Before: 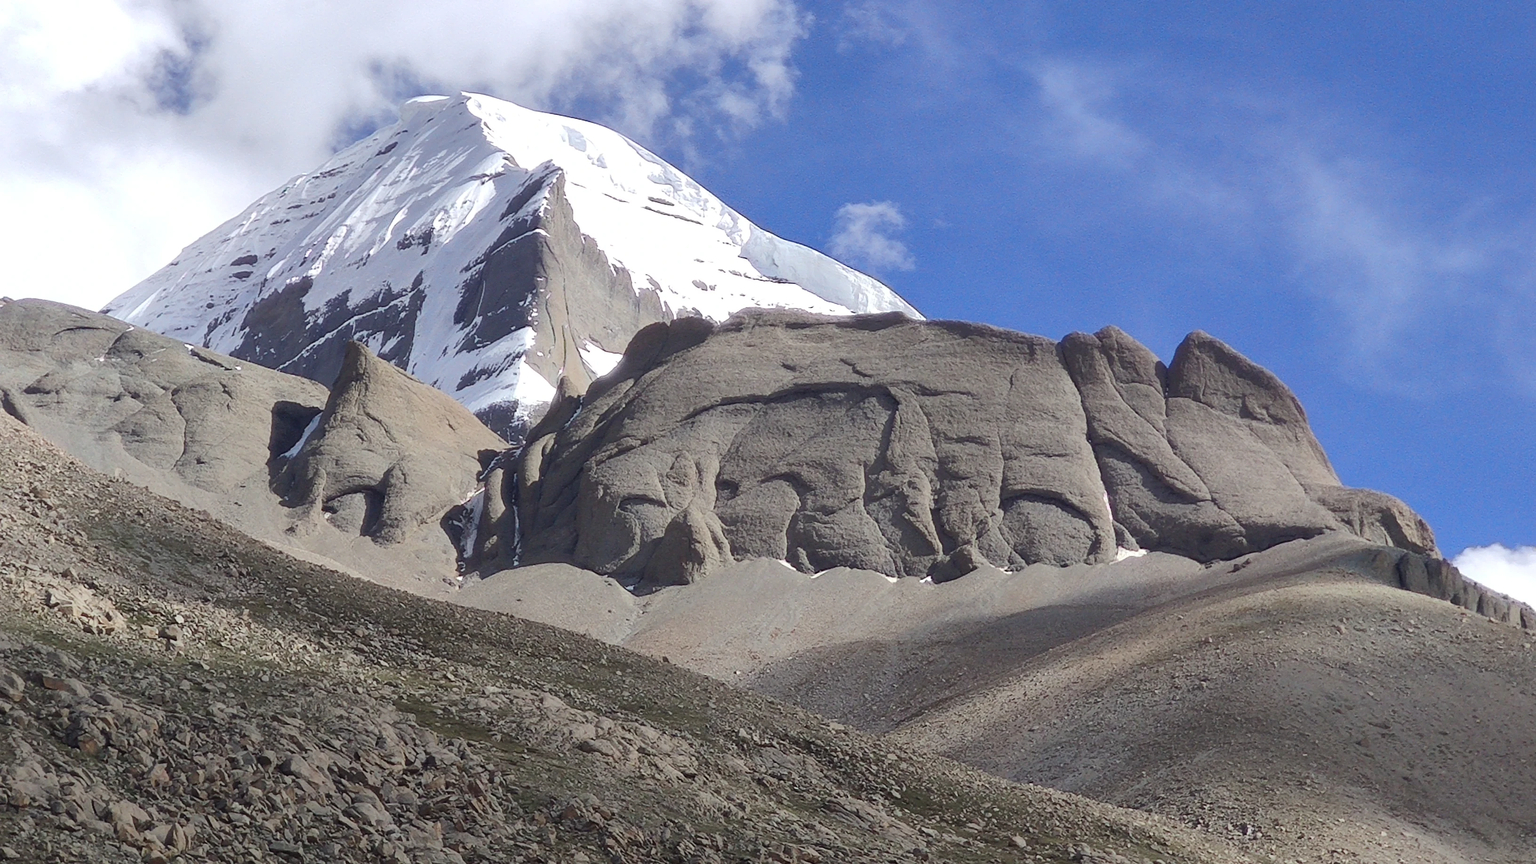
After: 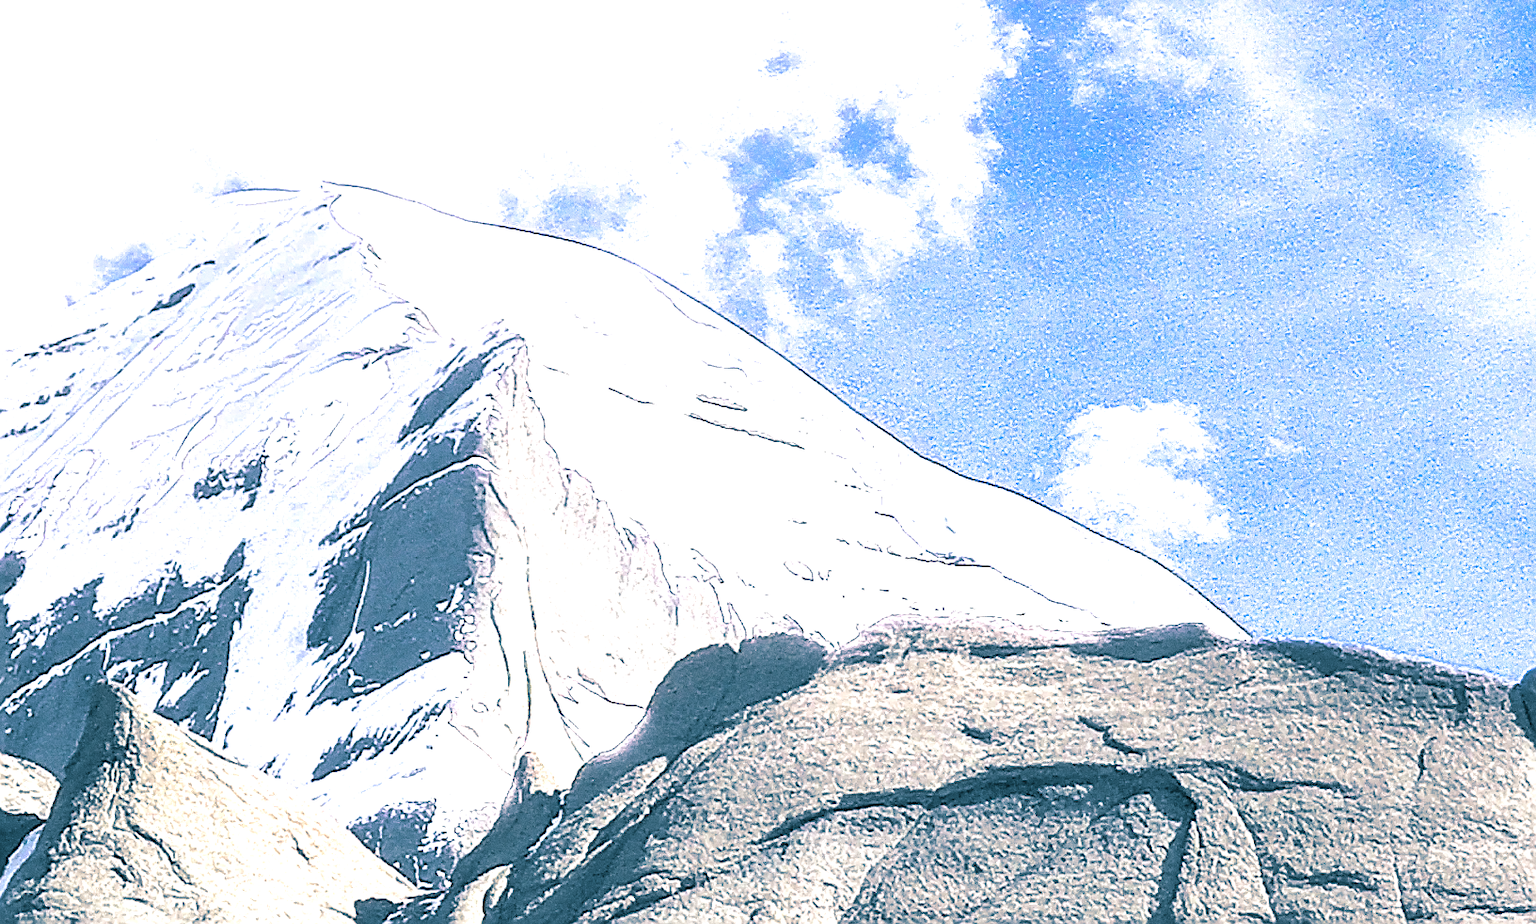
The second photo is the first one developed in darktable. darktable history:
grain: coarseness 0.09 ISO
exposure: black level correction 0, exposure 1.2 EV, compensate highlight preservation false
local contrast: detail 130%
levels: levels [0.016, 0.492, 0.969]
color balance: contrast 8.5%, output saturation 105%
split-toning: shadows › hue 212.4°, balance -70
sharpen: radius 1.685, amount 1.294
crop: left 19.556%, right 30.401%, bottom 46.458%
